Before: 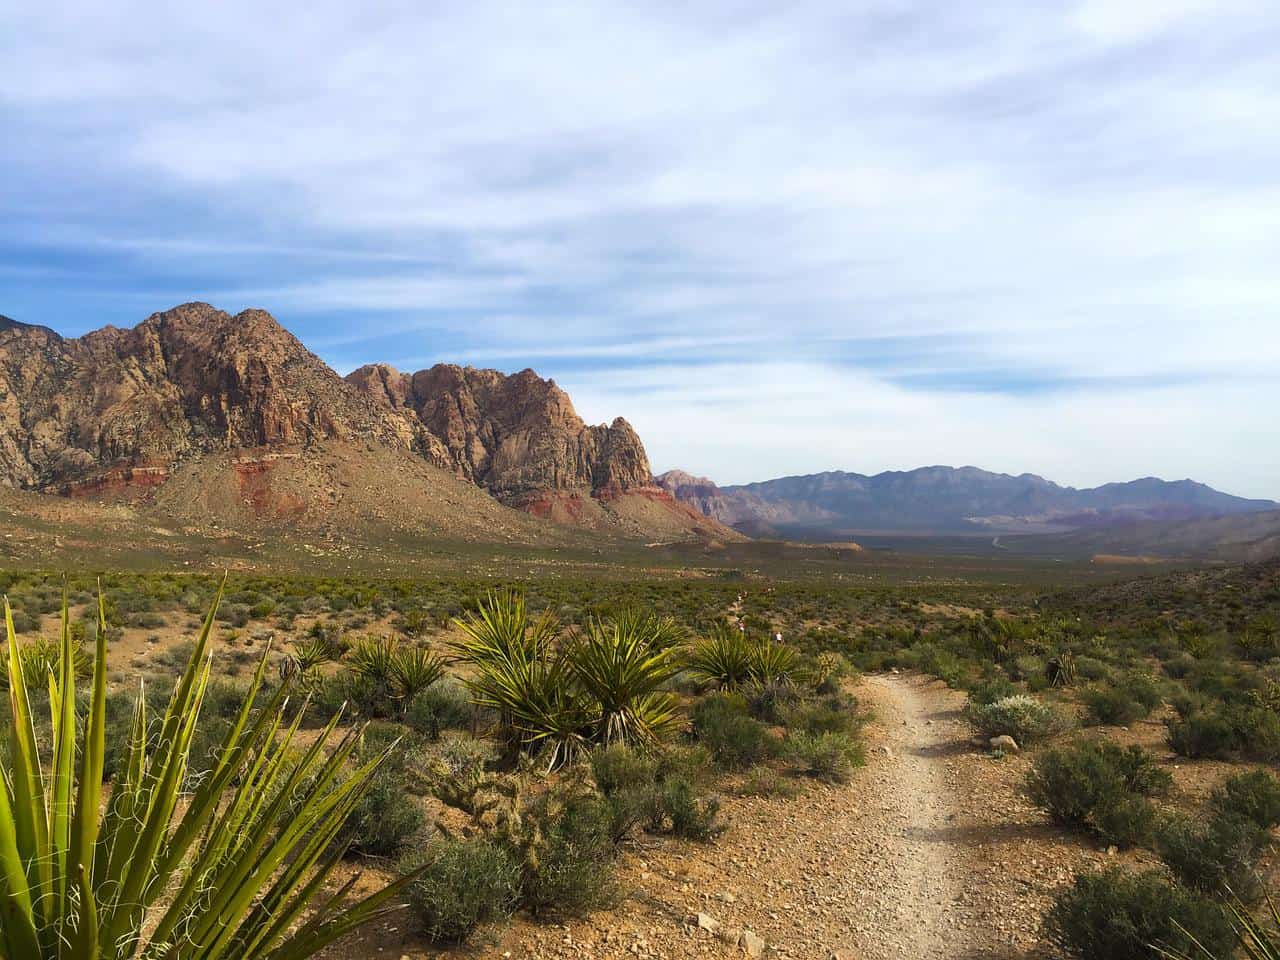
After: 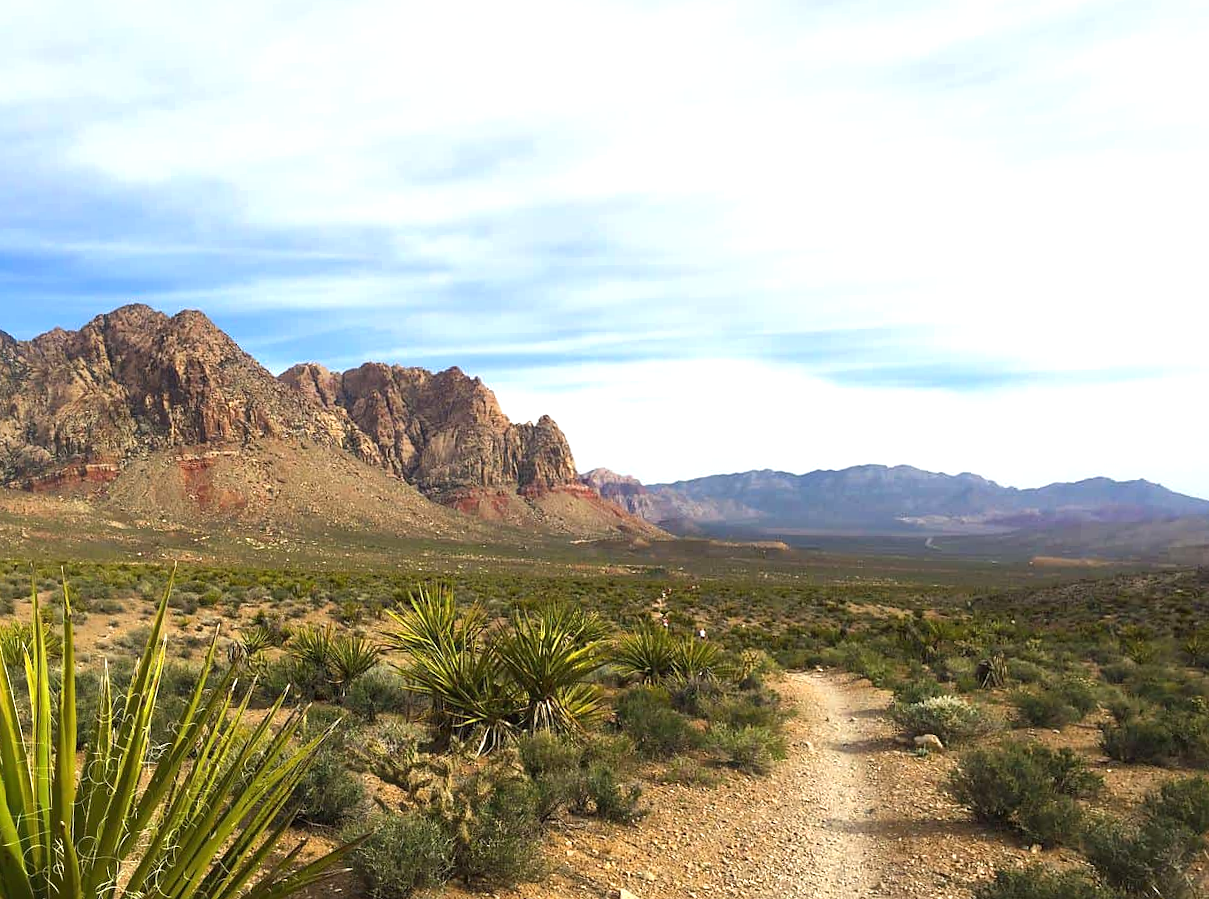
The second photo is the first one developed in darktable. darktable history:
rotate and perspective: rotation 0.062°, lens shift (vertical) 0.115, lens shift (horizontal) -0.133, crop left 0.047, crop right 0.94, crop top 0.061, crop bottom 0.94
exposure: black level correction 0, exposure 0.5 EV, compensate highlight preservation false
sharpen: amount 0.2
